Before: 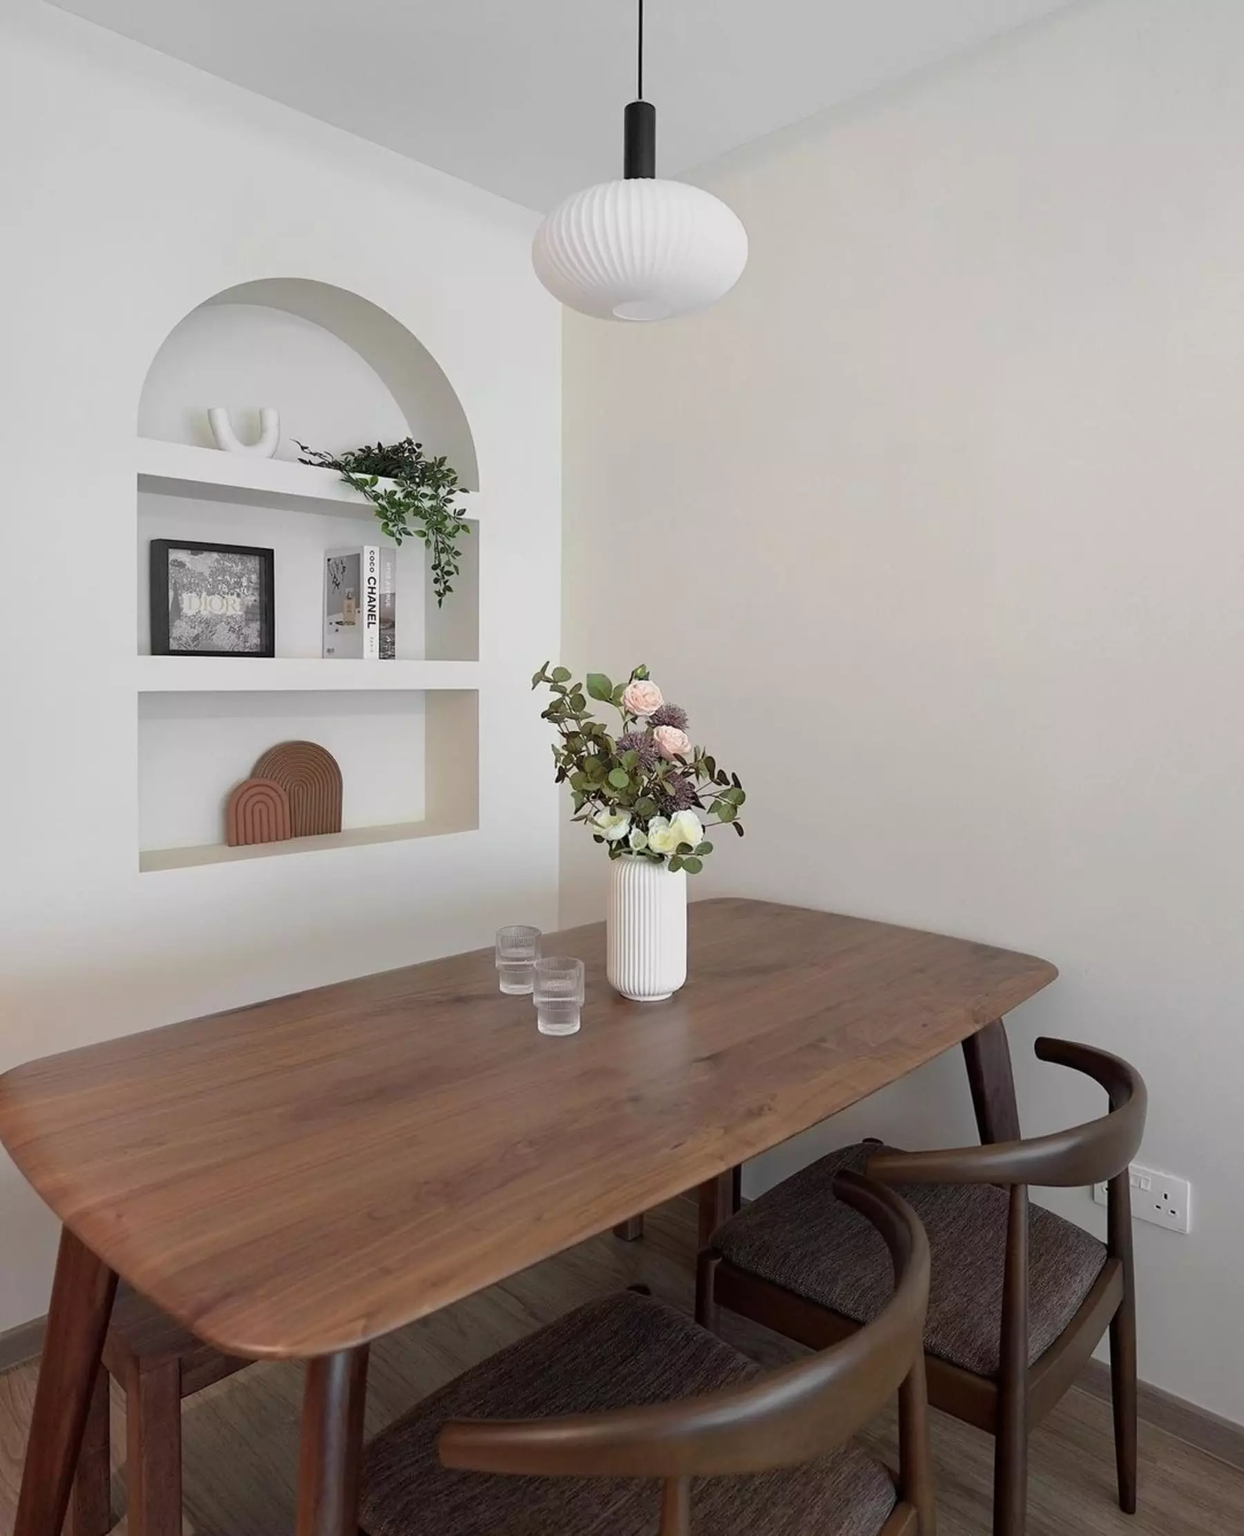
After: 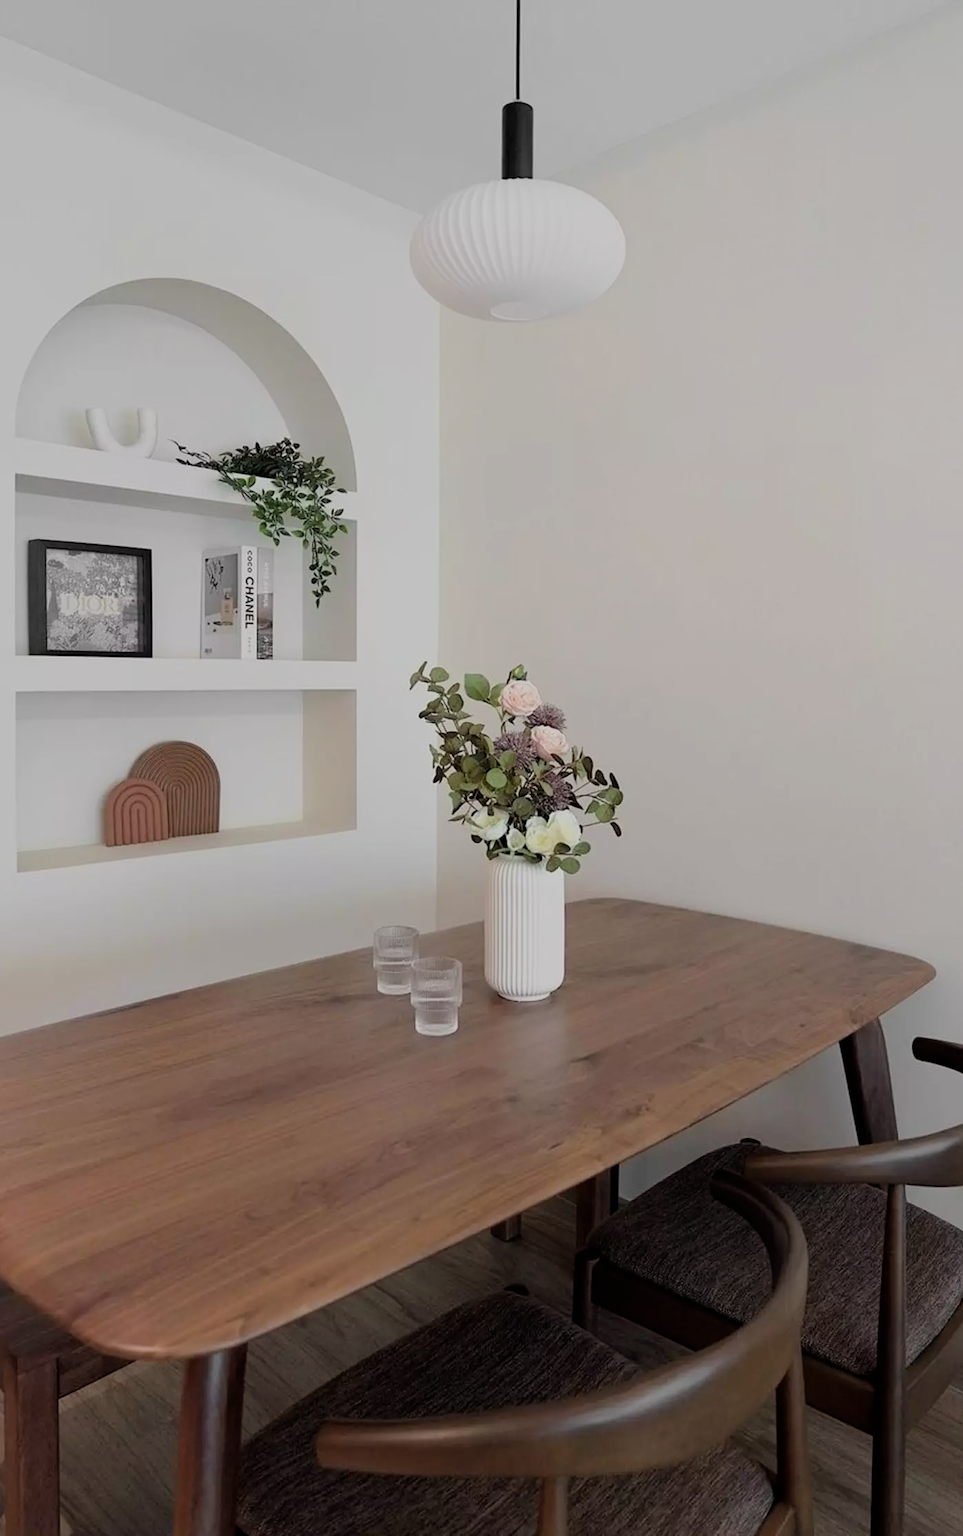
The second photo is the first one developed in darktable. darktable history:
filmic rgb: black relative exposure -7.65 EV, white relative exposure 4.56 EV, hardness 3.61
crop: left 9.88%, right 12.664%
